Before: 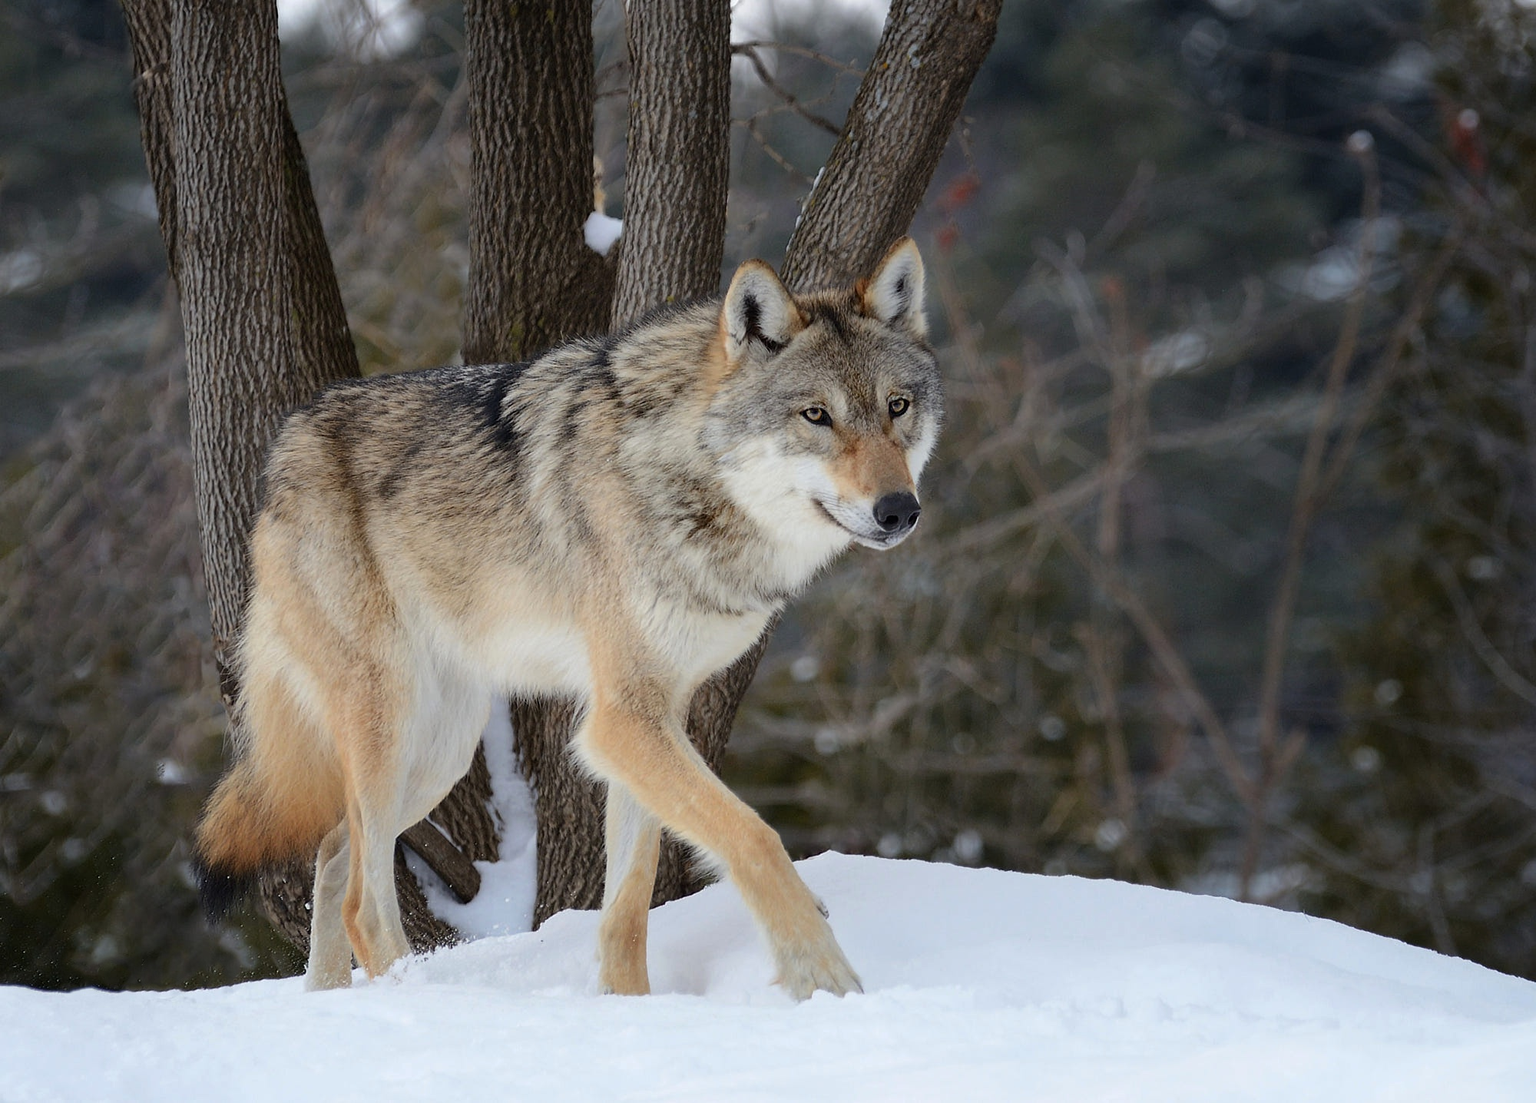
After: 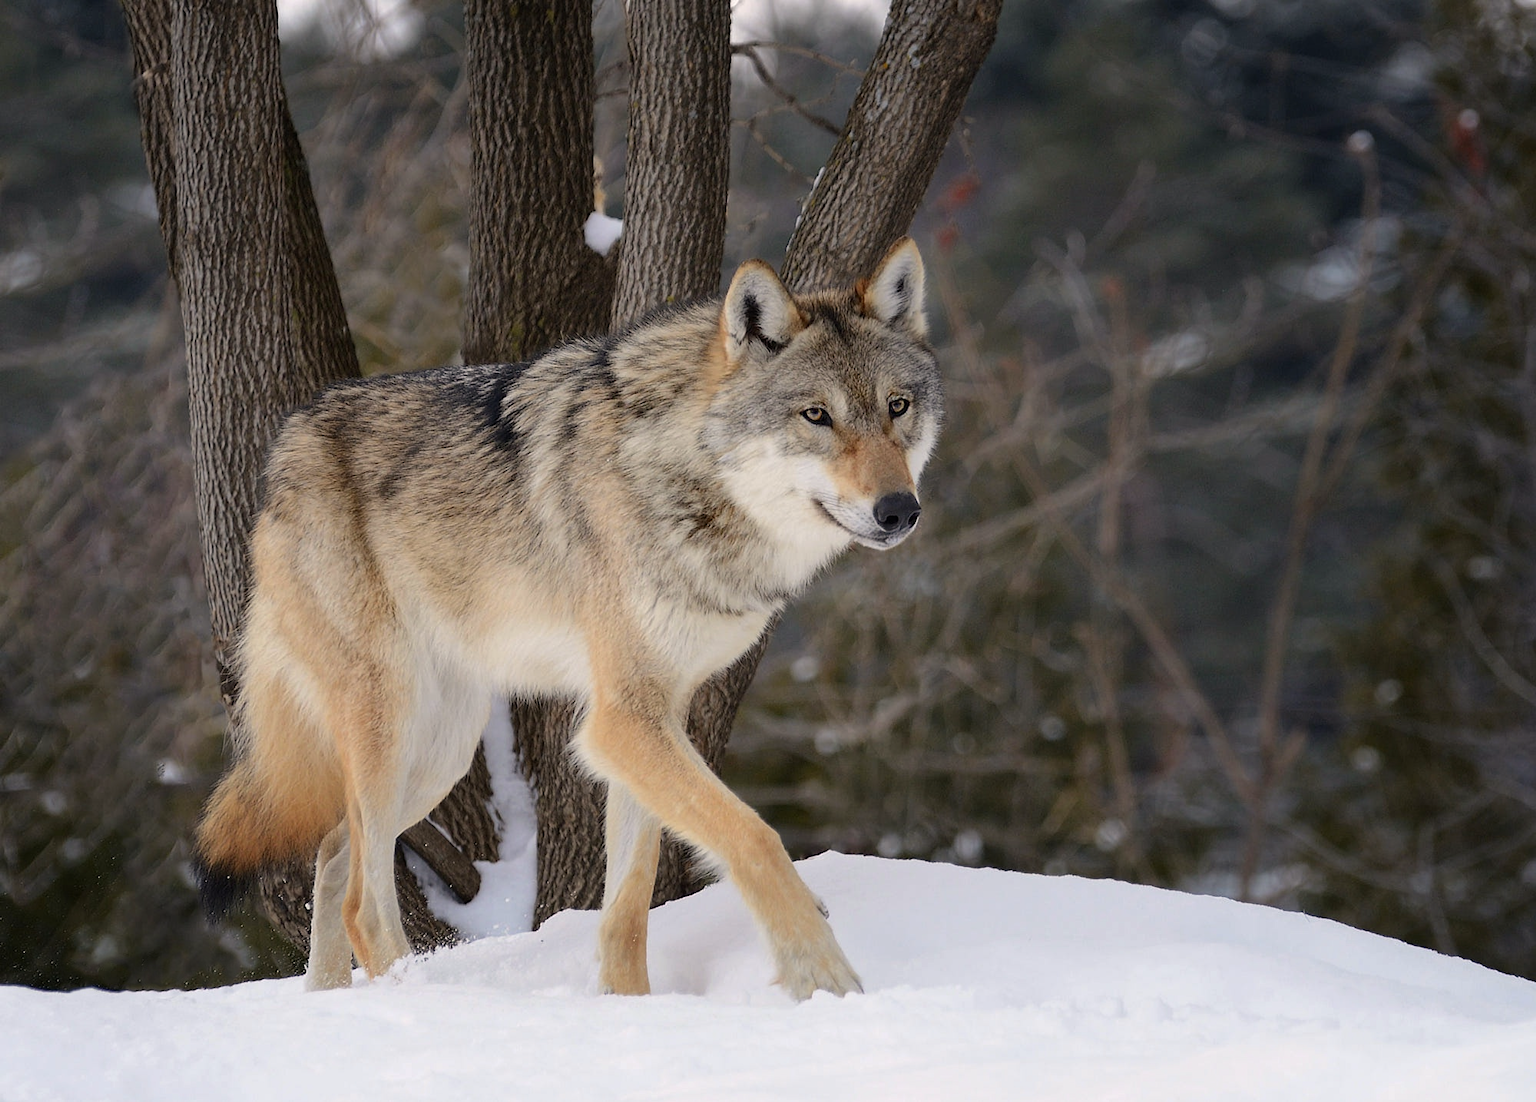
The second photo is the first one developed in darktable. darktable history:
color correction: highlights a* 3.8, highlights b* 5.11
